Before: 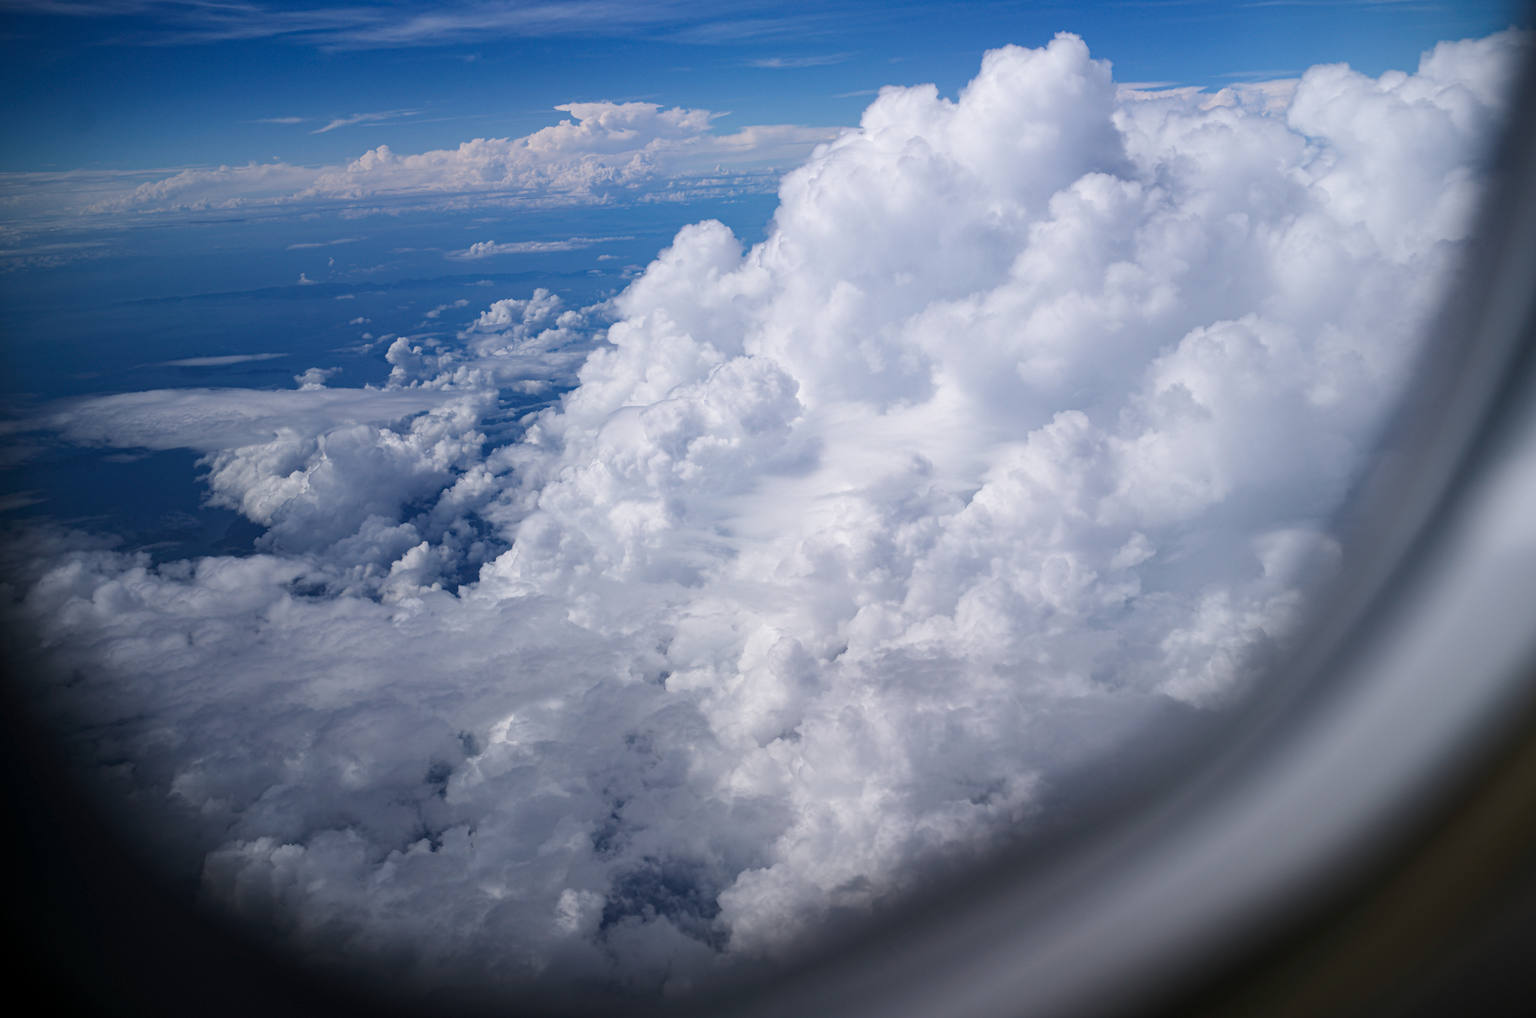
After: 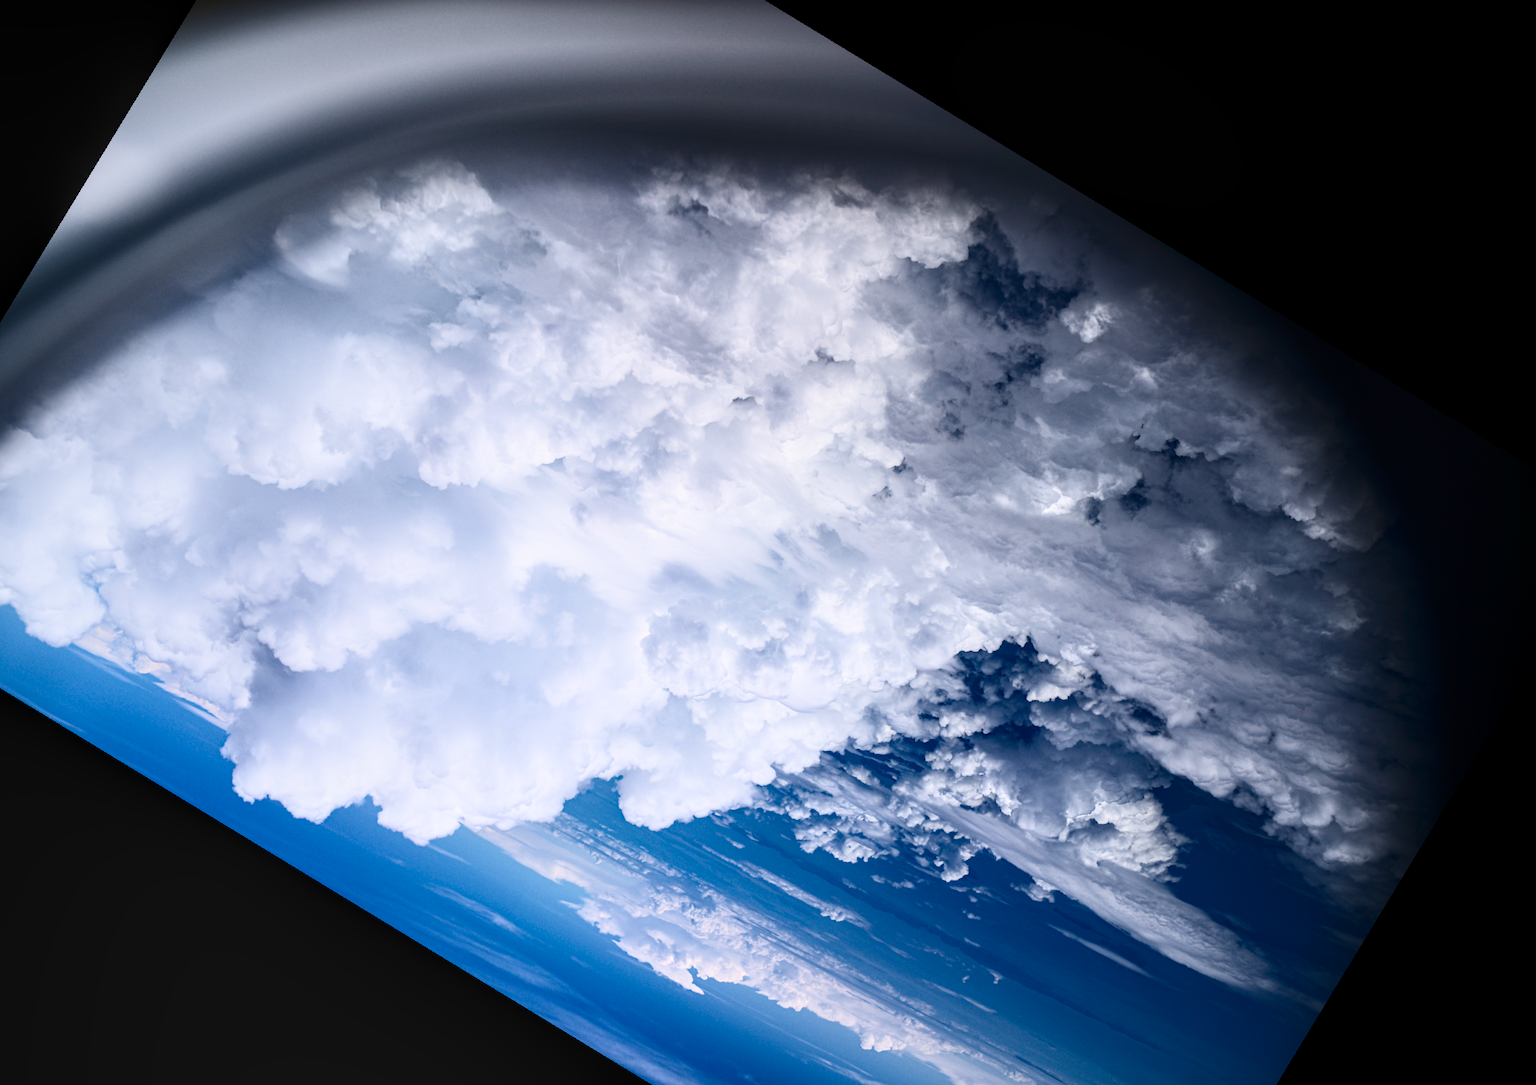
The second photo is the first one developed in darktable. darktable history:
local contrast: on, module defaults
crop and rotate: angle 148.68°, left 9.111%, top 15.603%, right 4.588%, bottom 17.041%
contrast brightness saturation: contrast 0.4, brightness 0.05, saturation 0.25
